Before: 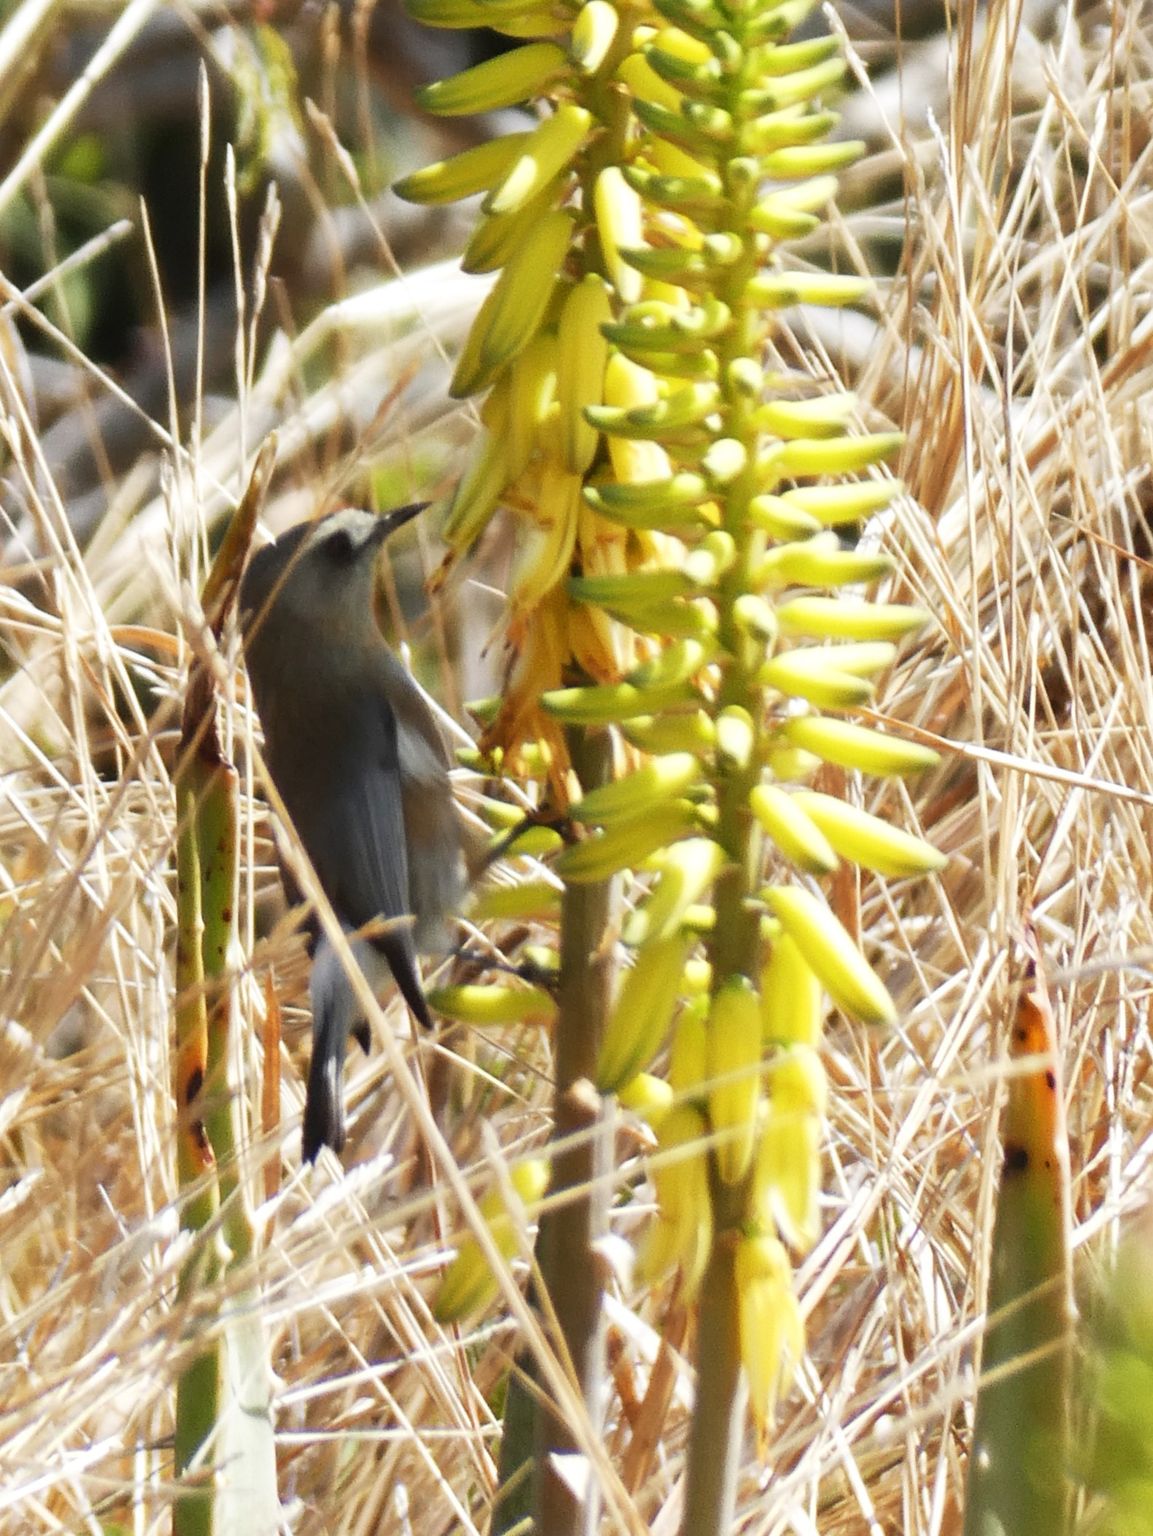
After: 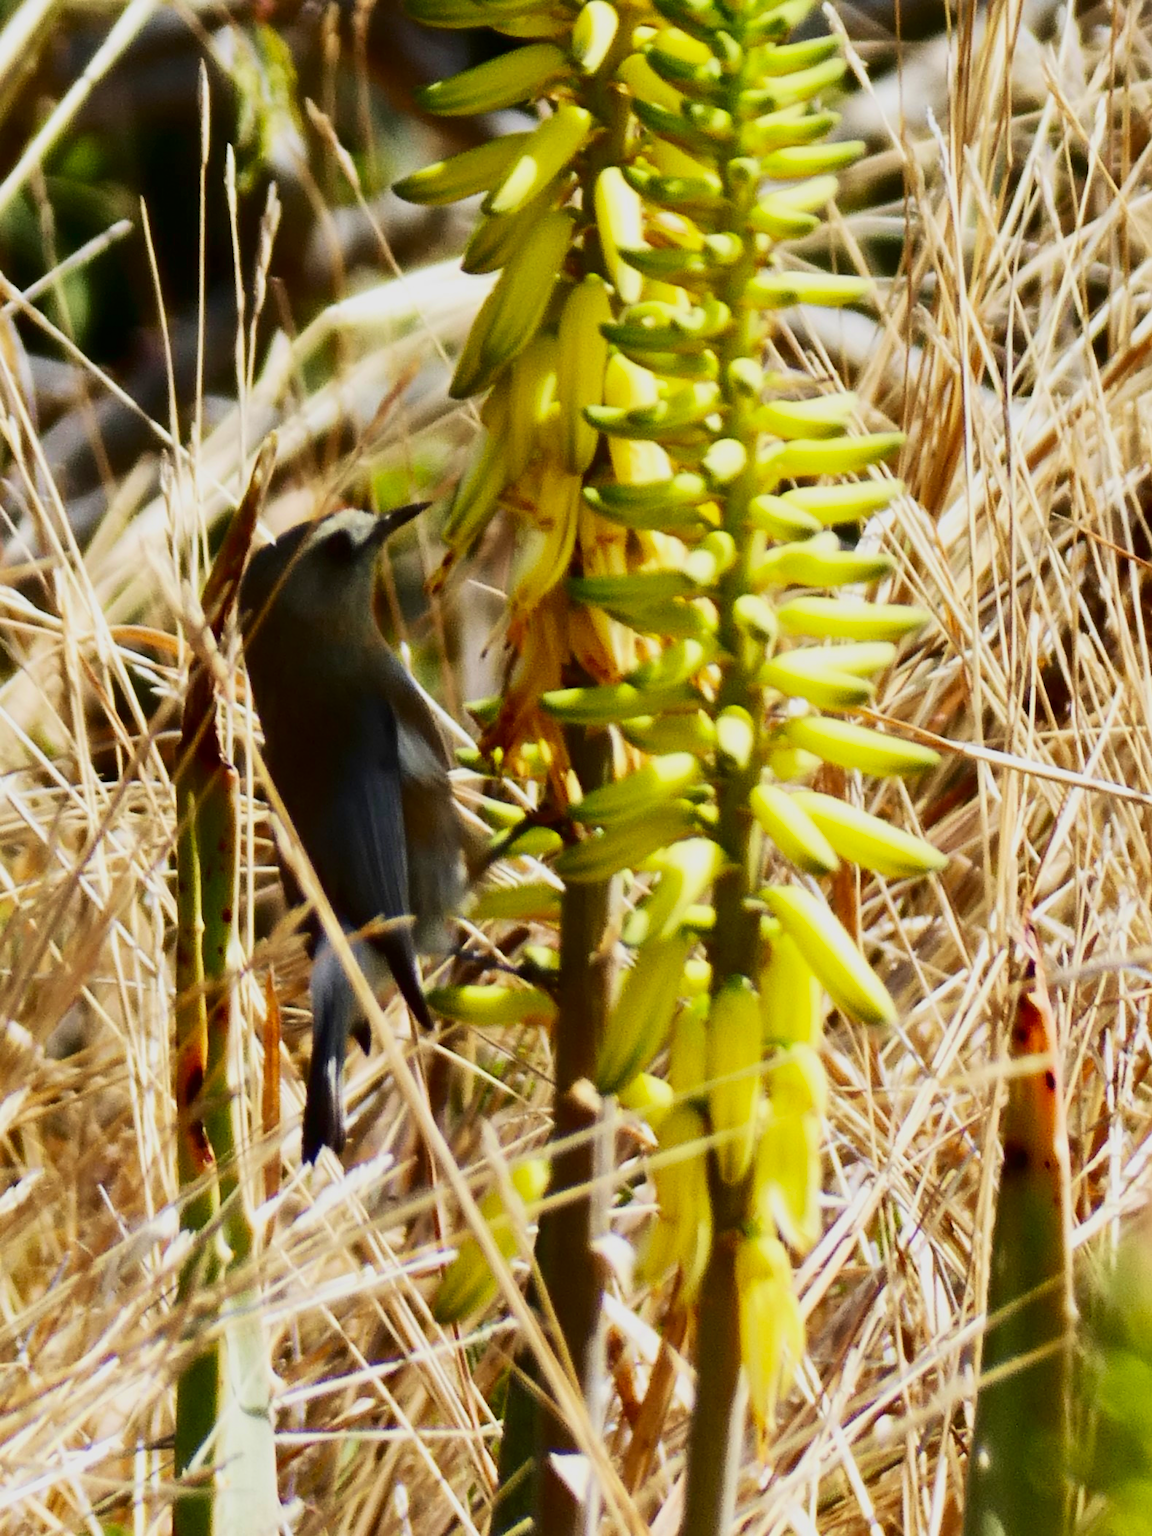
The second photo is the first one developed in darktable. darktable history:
contrast brightness saturation: contrast 0.223, brightness -0.18, saturation 0.243
shadows and highlights: radius 120.89, shadows 21.72, white point adjustment -9.62, highlights -14.35, soften with gaussian
velvia: on, module defaults
